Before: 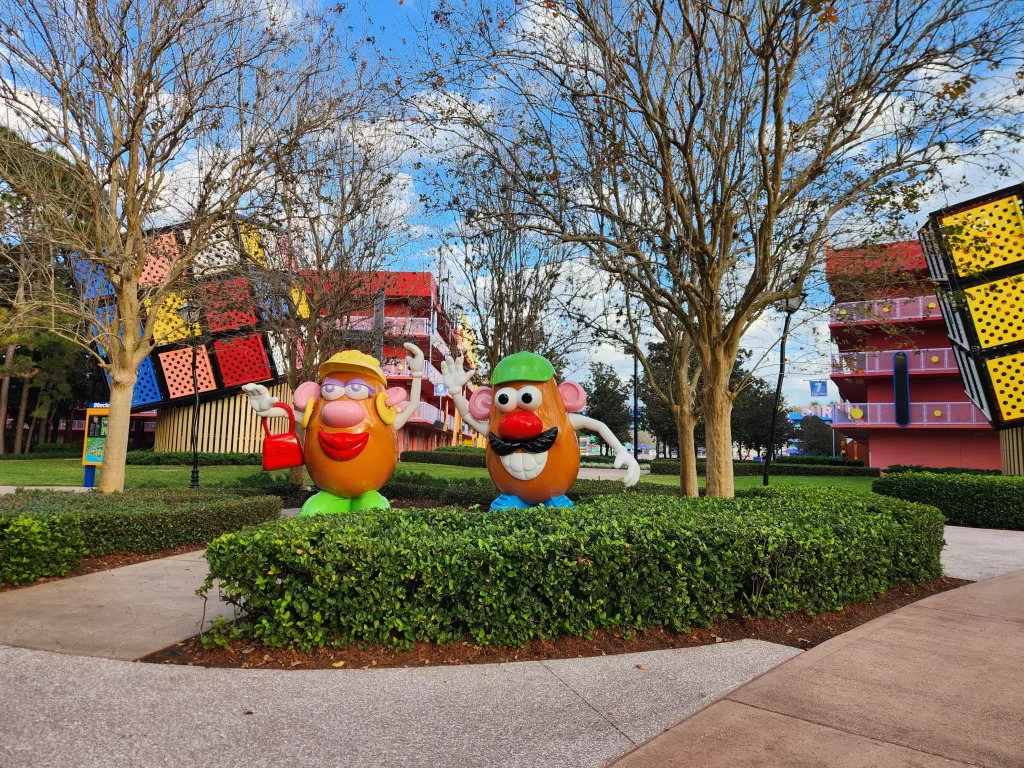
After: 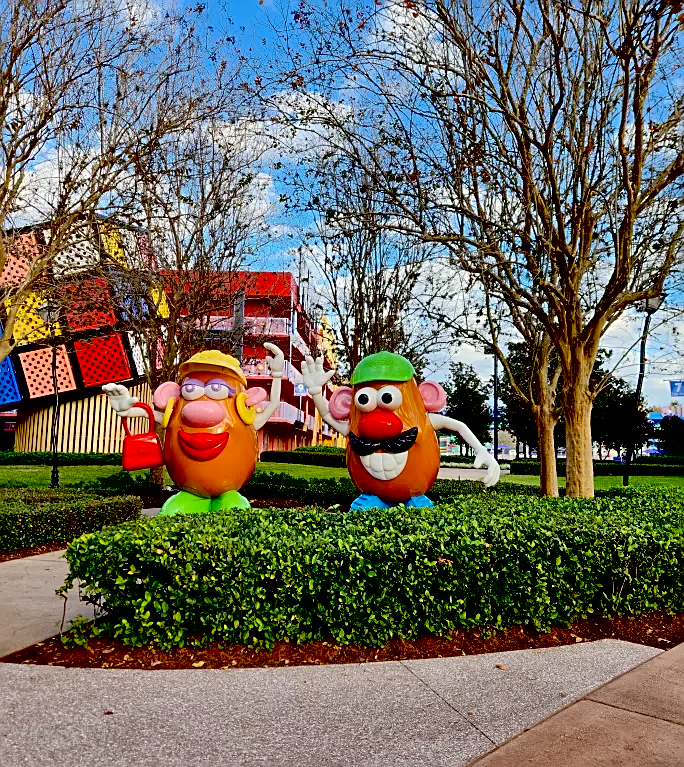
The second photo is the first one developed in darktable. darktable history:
exposure: black level correction 0.048, exposure 0.013 EV, compensate highlight preservation false
sharpen: on, module defaults
crop and rotate: left 13.694%, right 19.455%
shadows and highlights: low approximation 0.01, soften with gaussian
